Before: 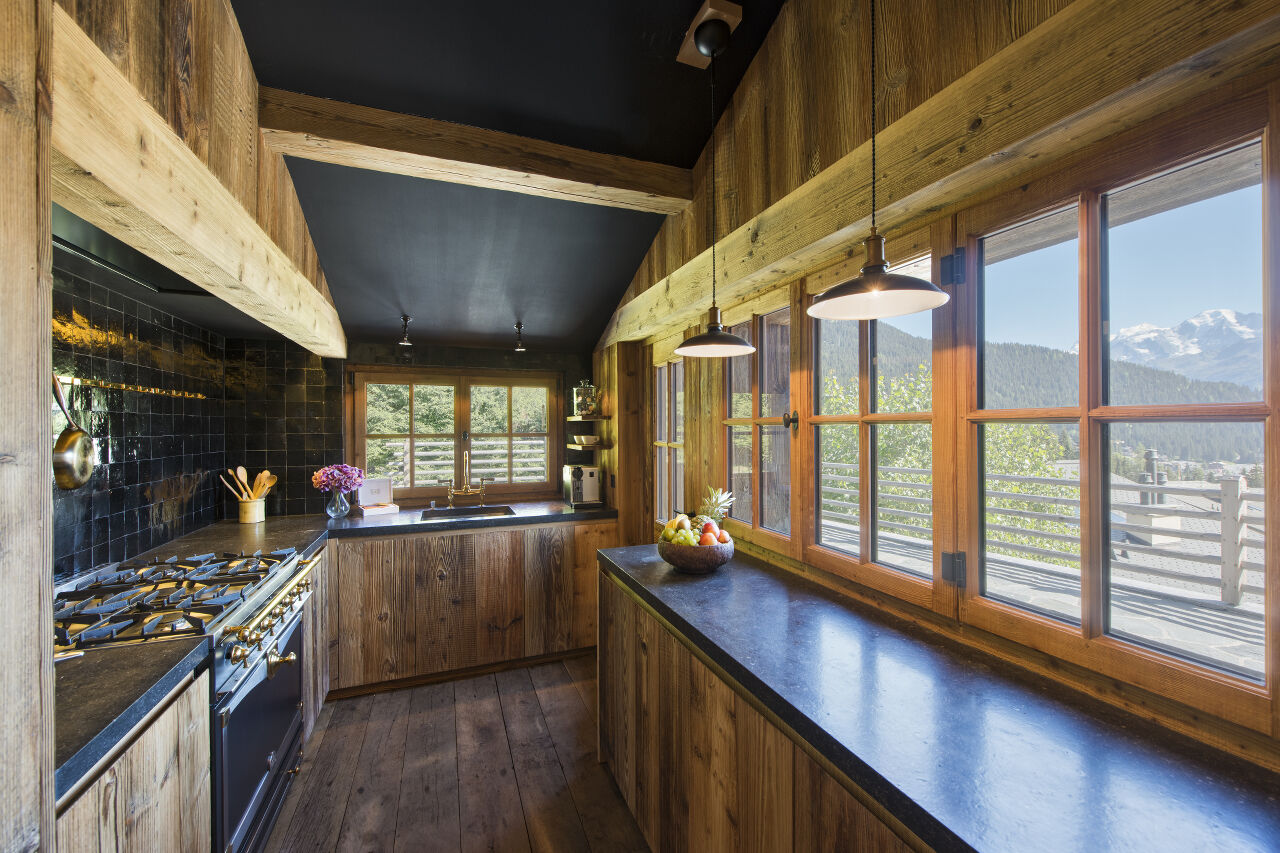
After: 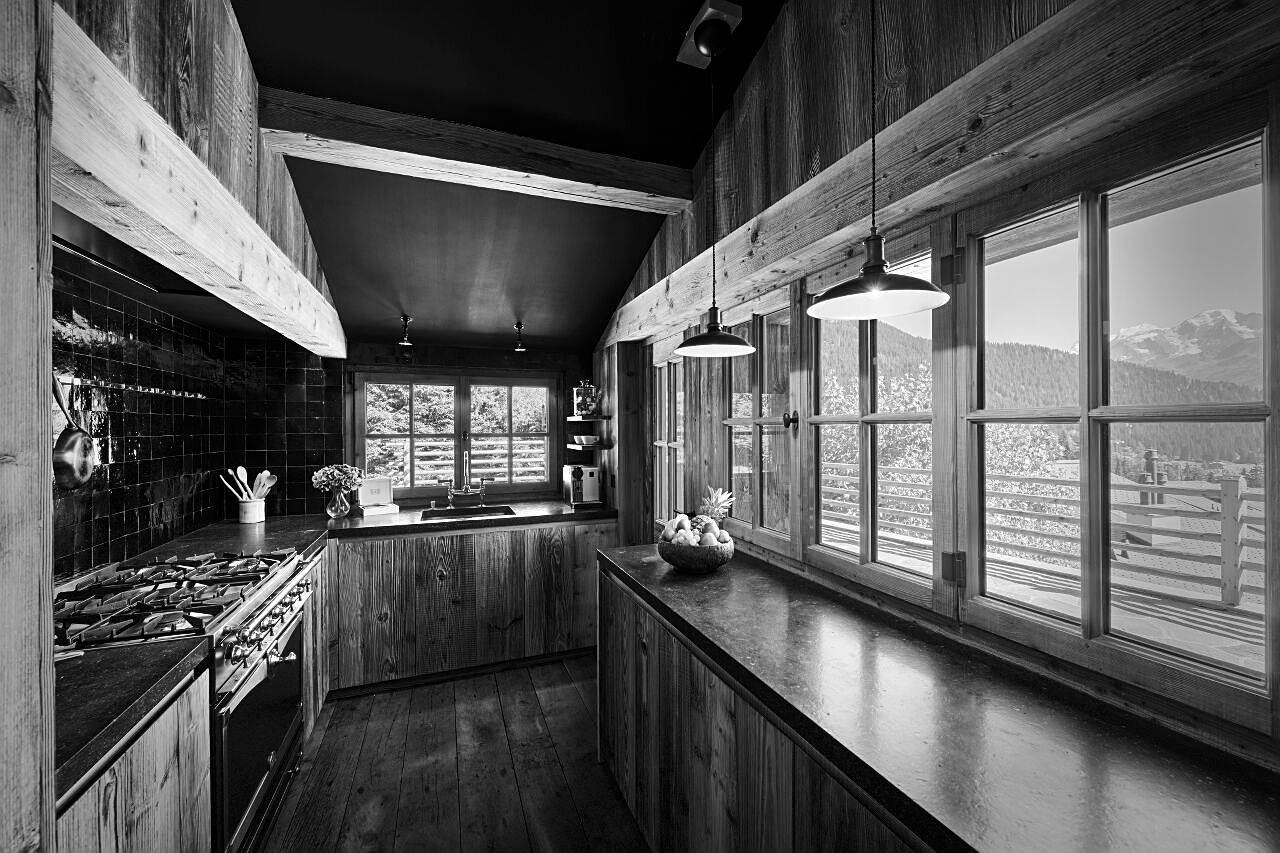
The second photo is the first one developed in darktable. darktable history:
monochrome: a 16.01, b -2.65, highlights 0.52
contrast brightness saturation: contrast 0.19, brightness -0.11, saturation 0.21
exposure: exposure 0.078 EV, compensate highlight preservation false
sharpen: on, module defaults
vignetting: fall-off start 68.33%, fall-off radius 30%, saturation 0.042, center (-0.066, -0.311), width/height ratio 0.992, shape 0.85, dithering 8-bit output
